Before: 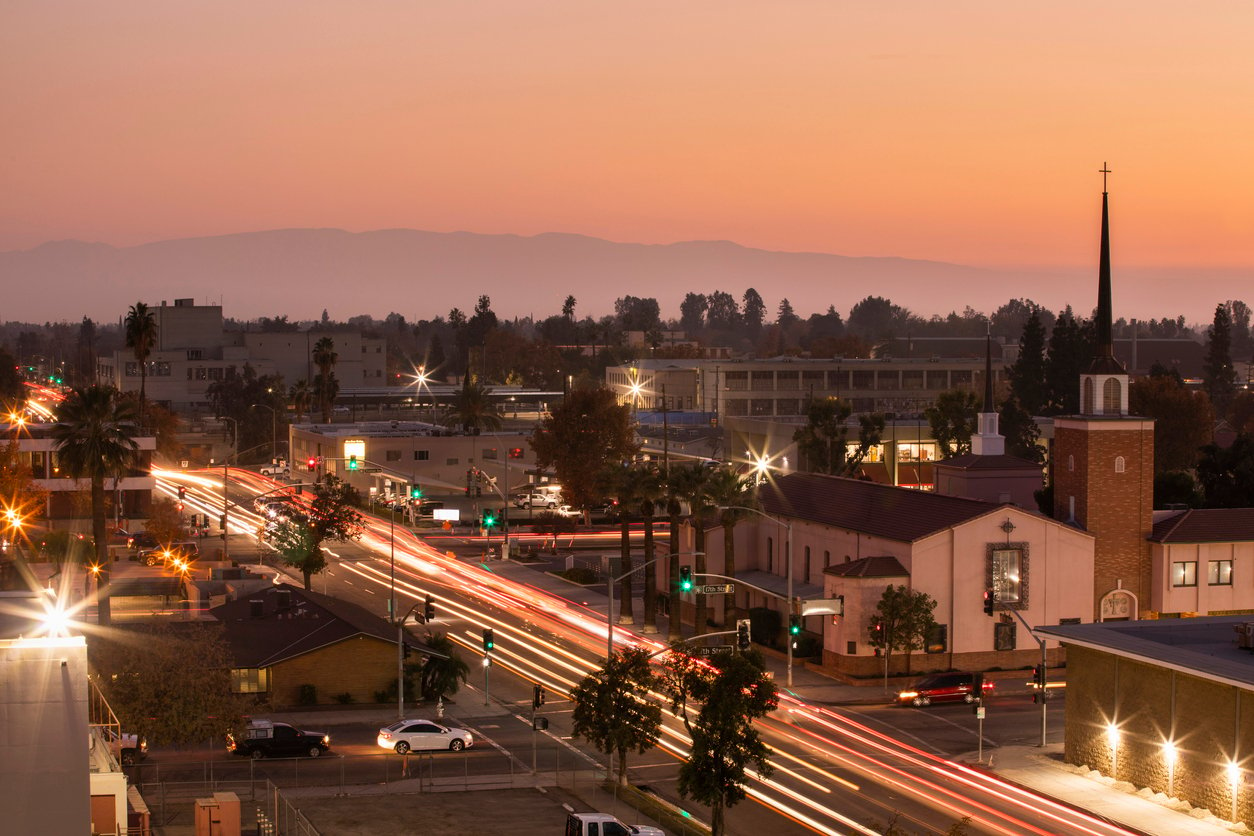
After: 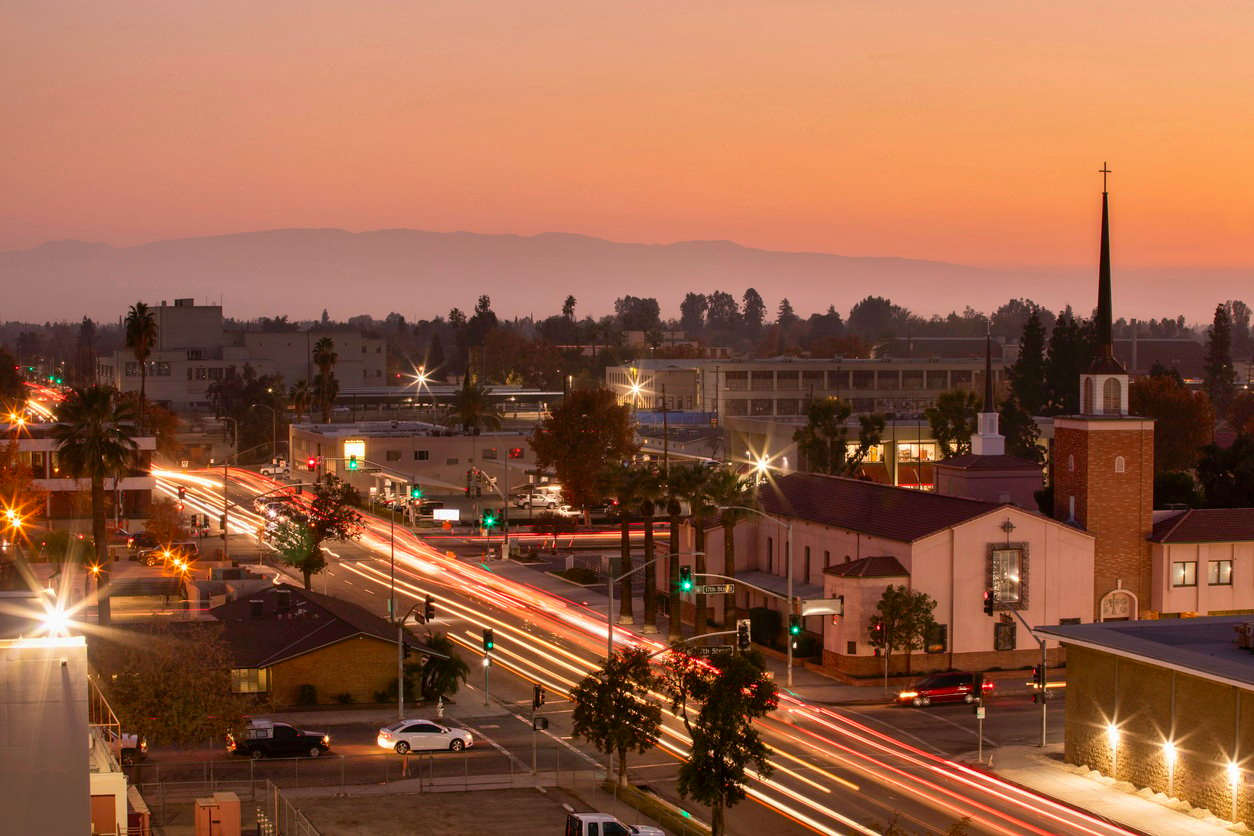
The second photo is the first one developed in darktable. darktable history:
shadows and highlights: on, module defaults
contrast brightness saturation: contrast 0.15, brightness -0.01, saturation 0.1
